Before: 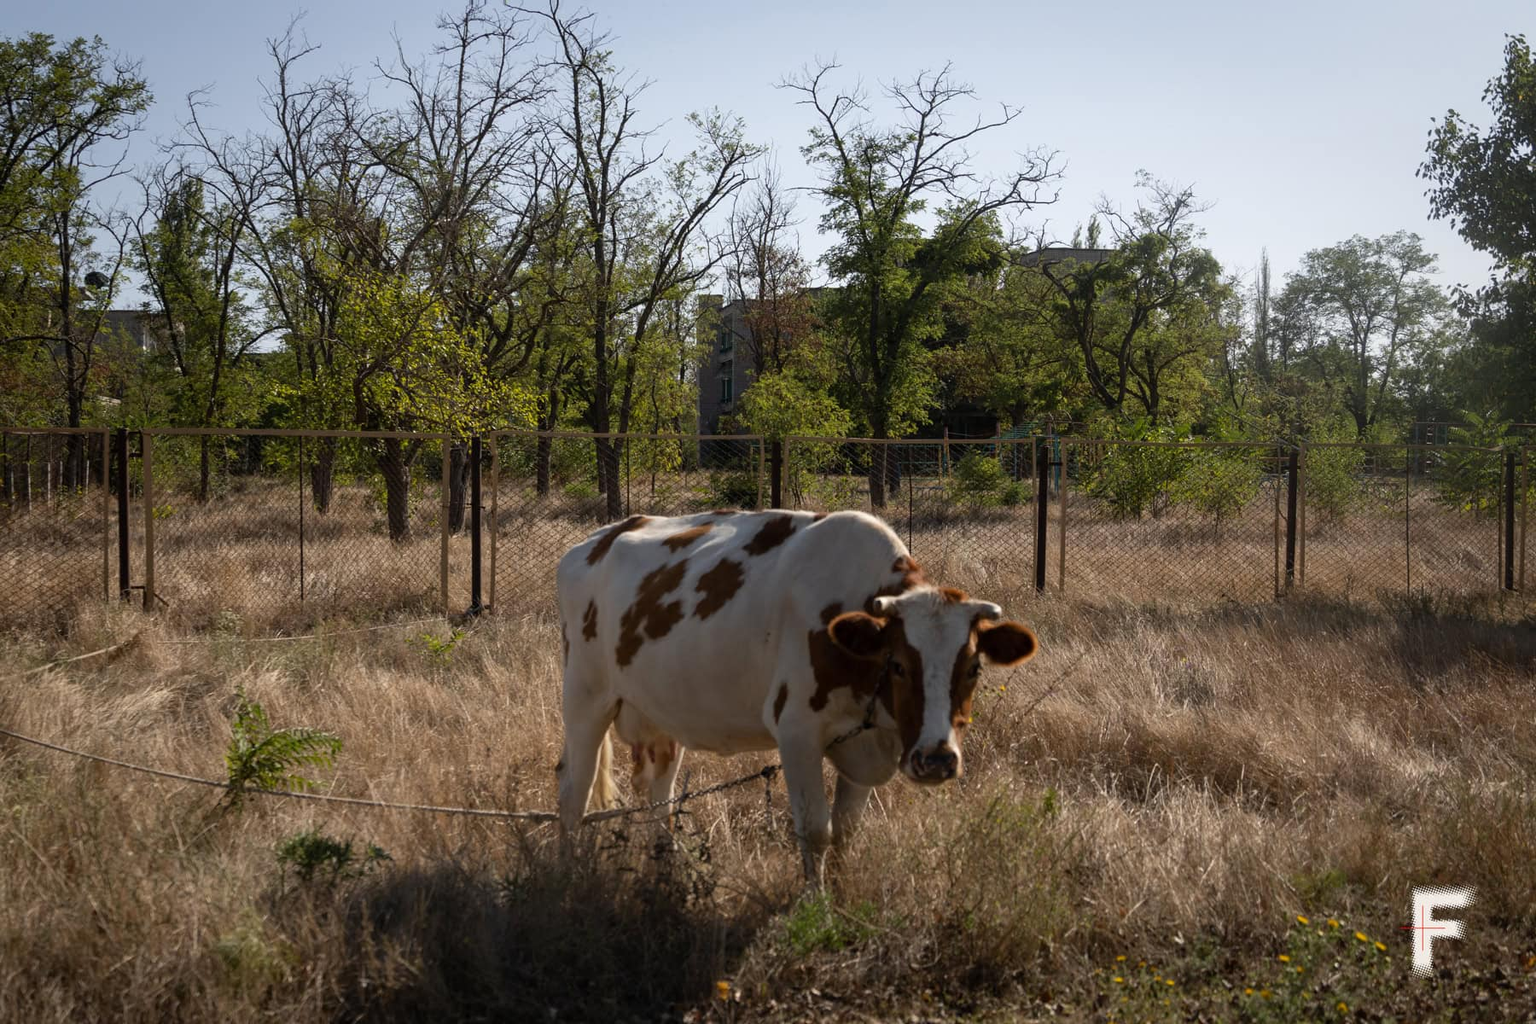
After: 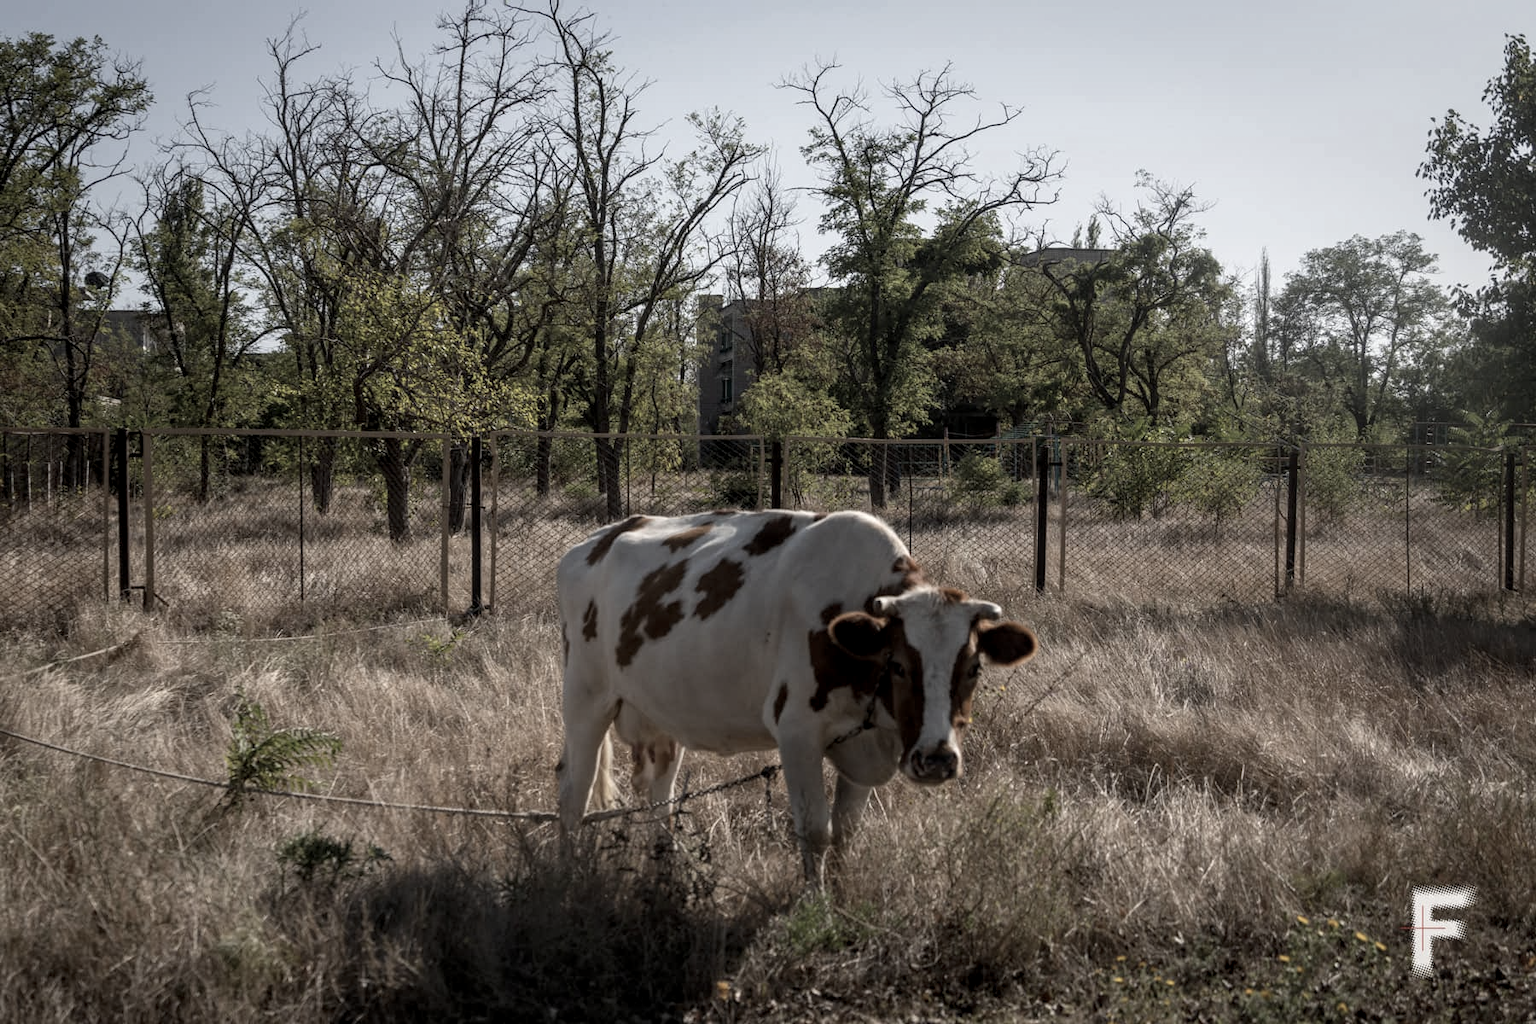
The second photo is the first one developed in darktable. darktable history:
local contrast: on, module defaults
color correction: saturation 0.5
exposure: compensate highlight preservation false
